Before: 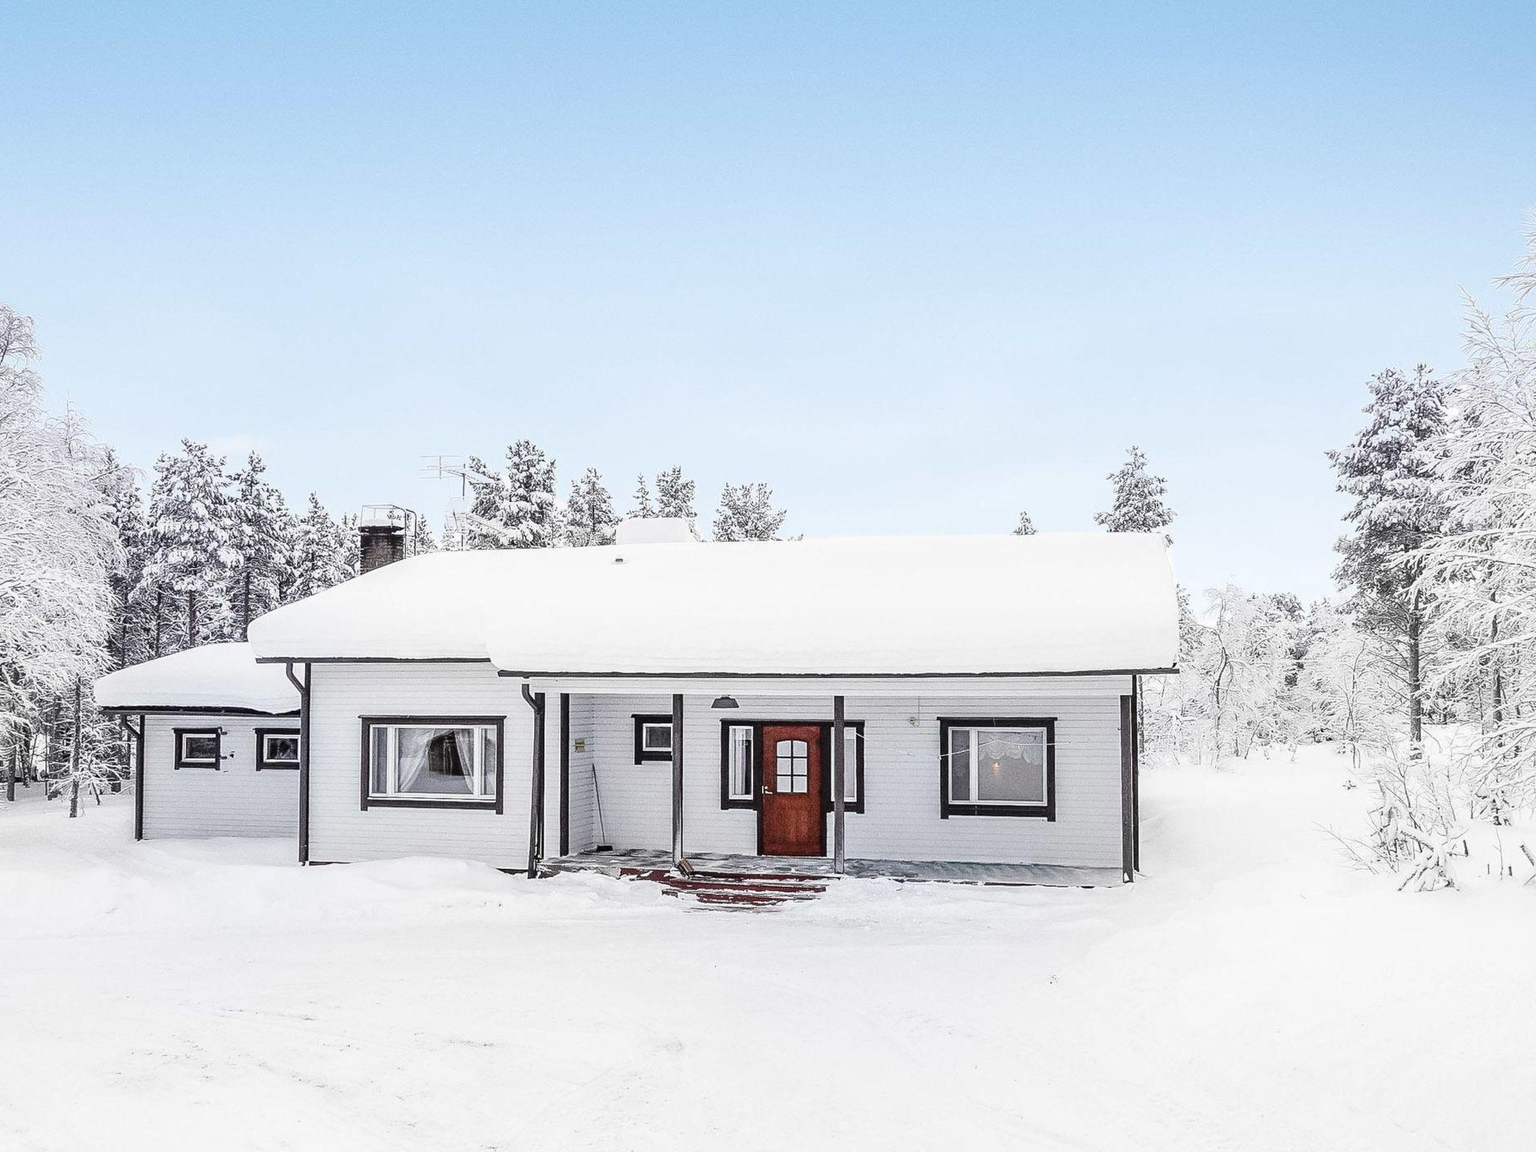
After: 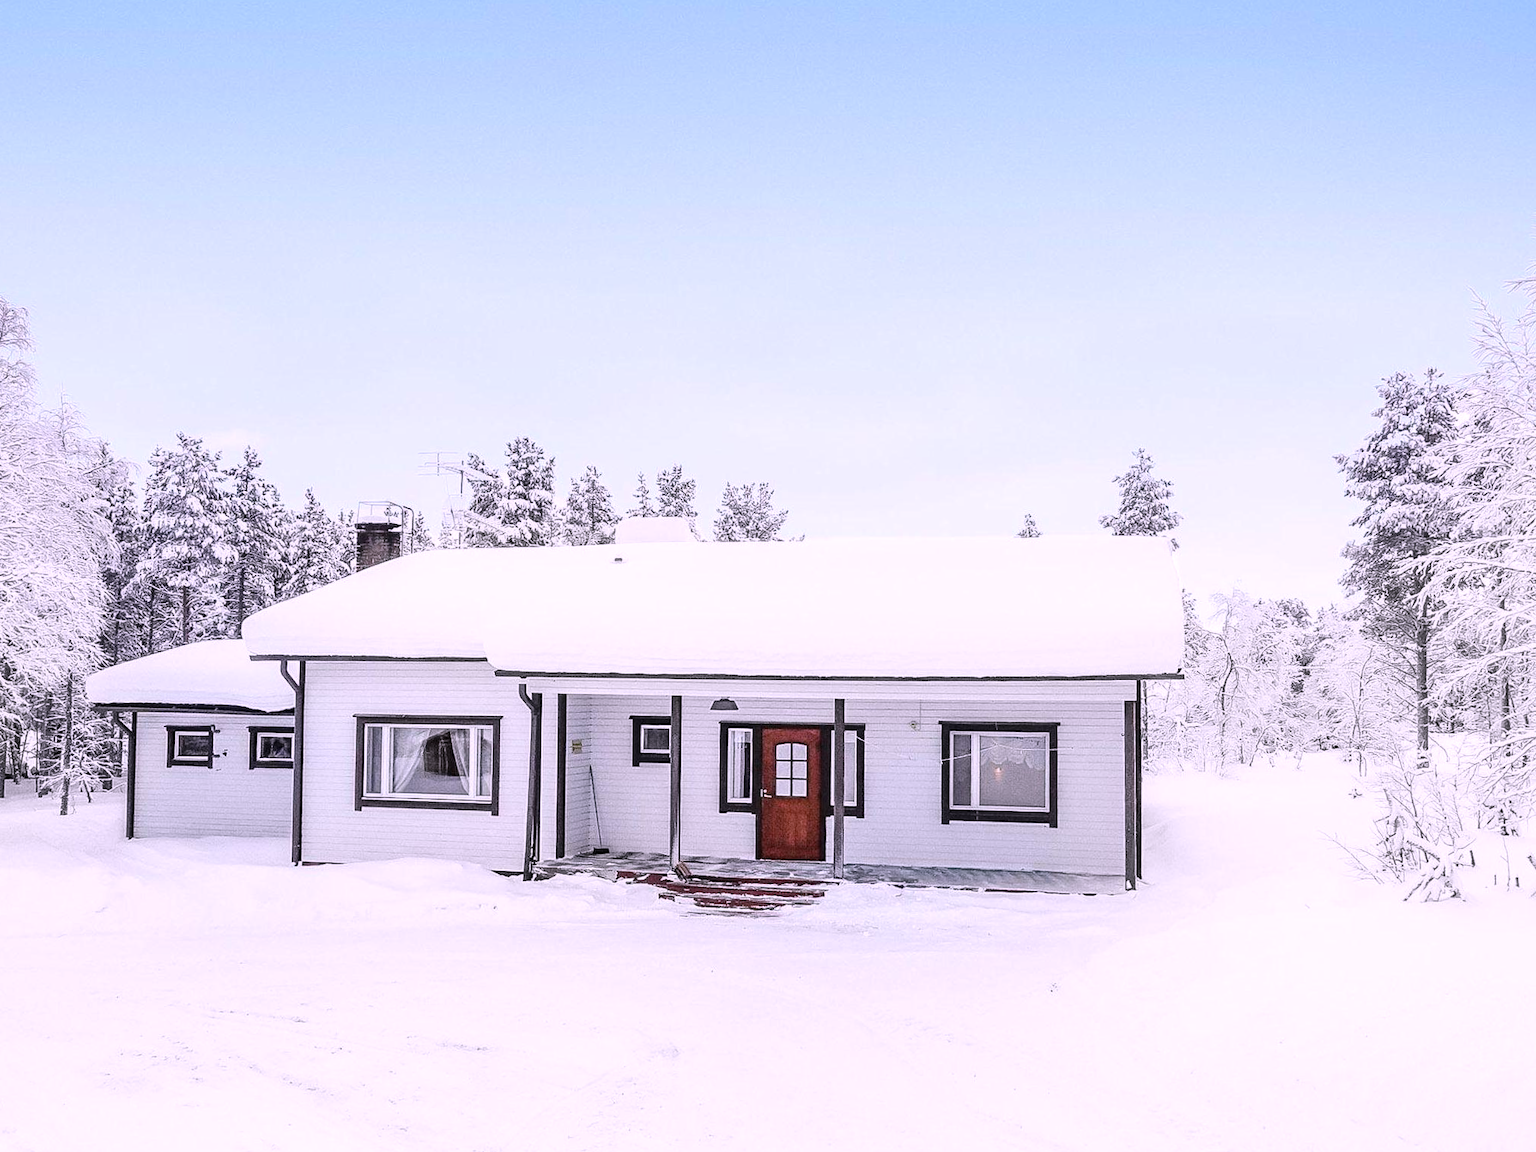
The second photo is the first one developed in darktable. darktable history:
white balance: red 1.066, blue 1.119
crop and rotate: angle -0.5°
